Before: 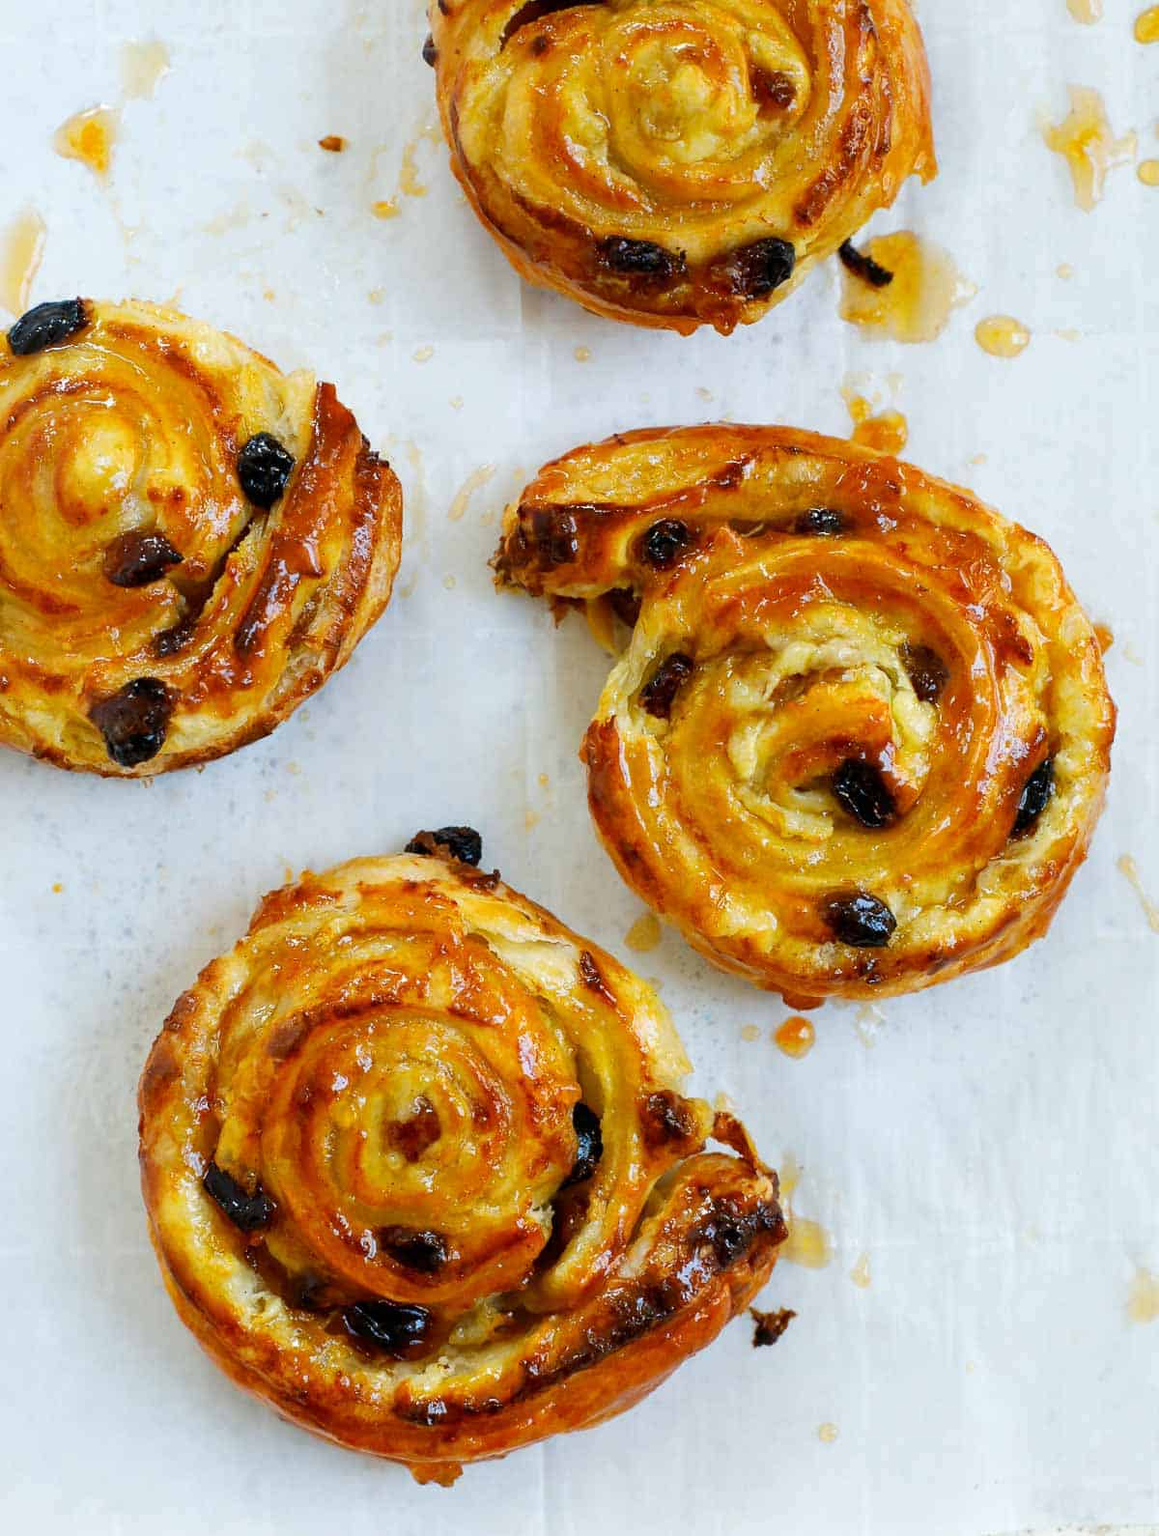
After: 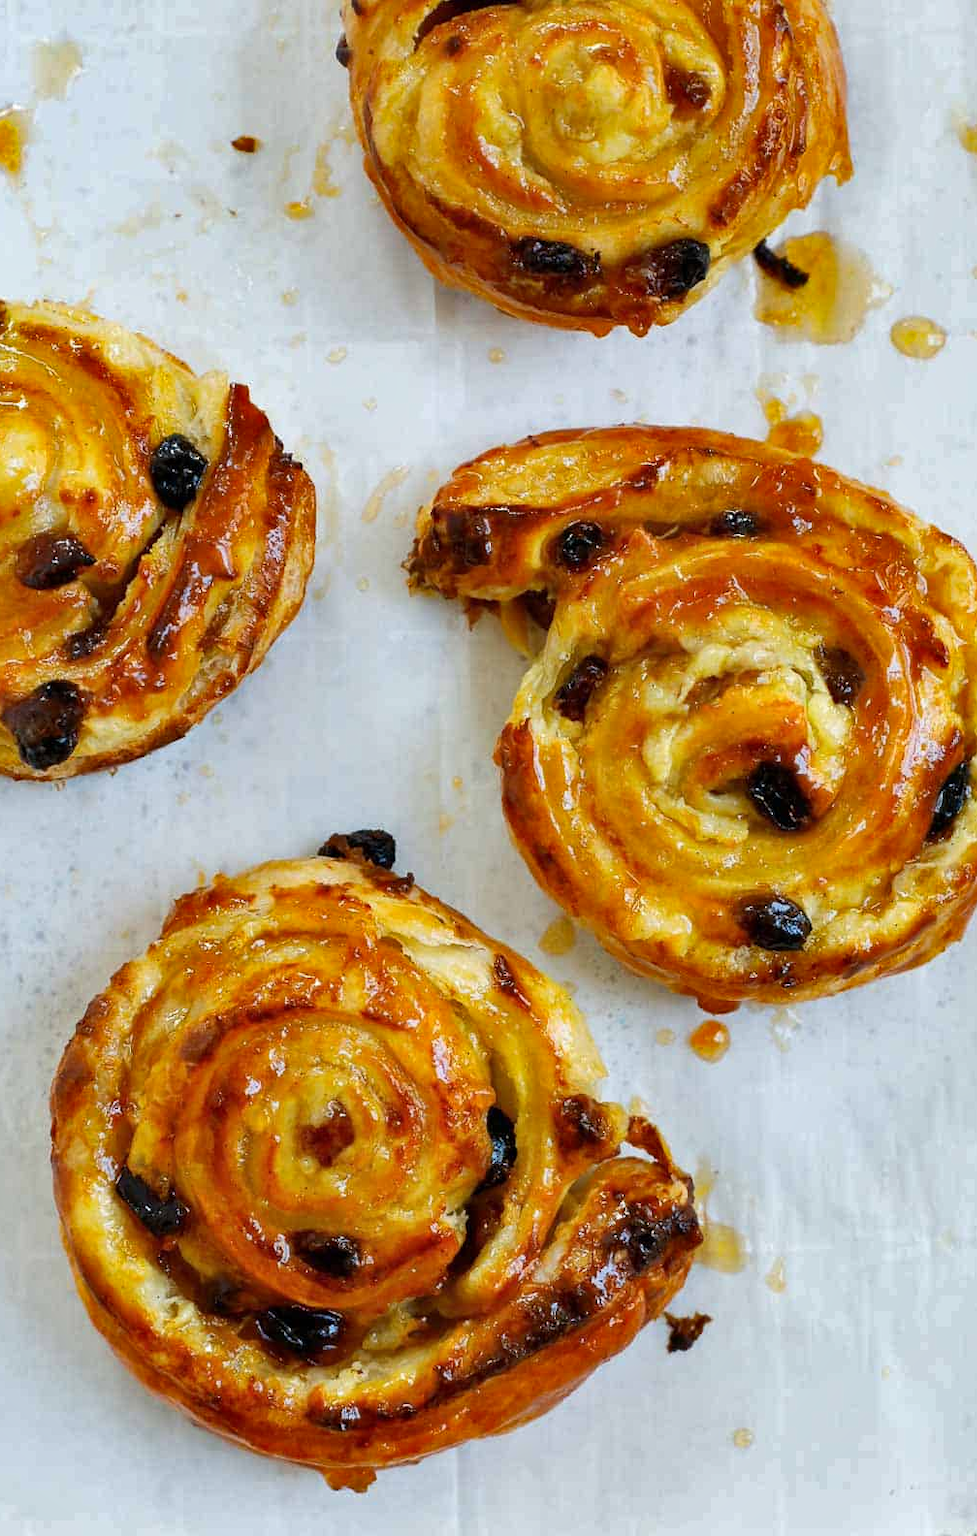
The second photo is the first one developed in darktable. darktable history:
shadows and highlights: shadows 60, soften with gaussian
crop: left 7.598%, right 7.873%
tone equalizer: on, module defaults
